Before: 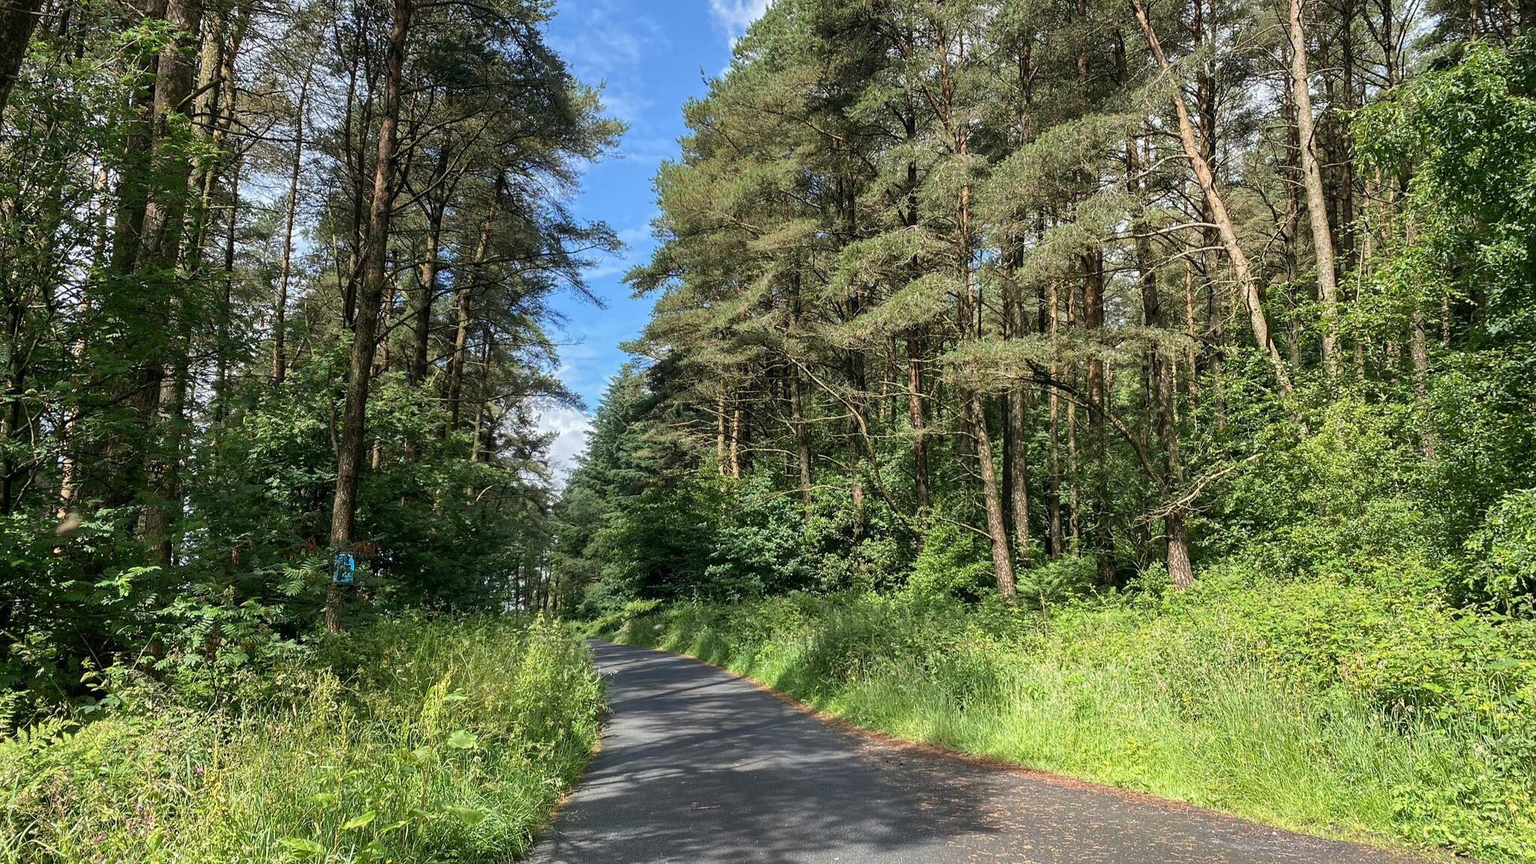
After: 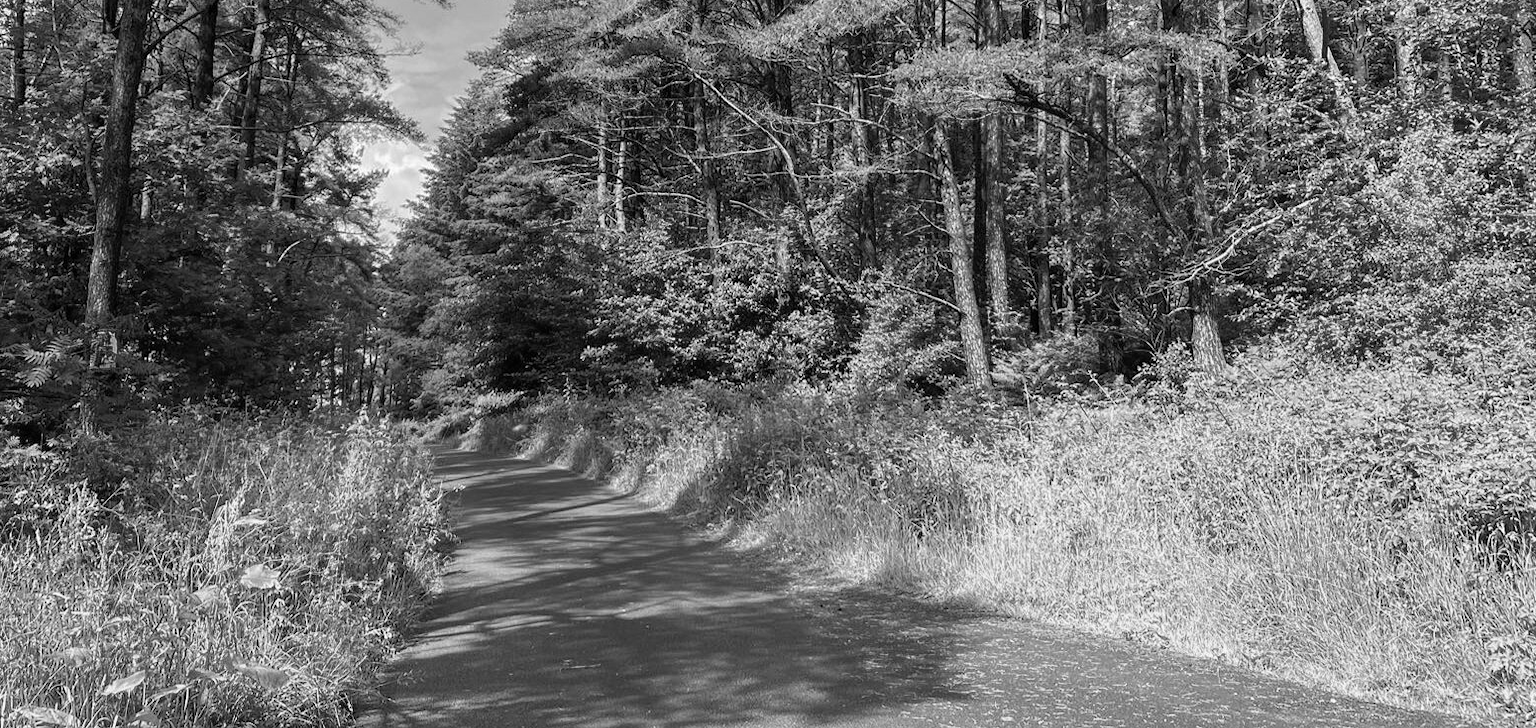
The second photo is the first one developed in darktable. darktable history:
crop and rotate: left 17.299%, top 35.115%, right 7.015%, bottom 1.024%
monochrome: on, module defaults
